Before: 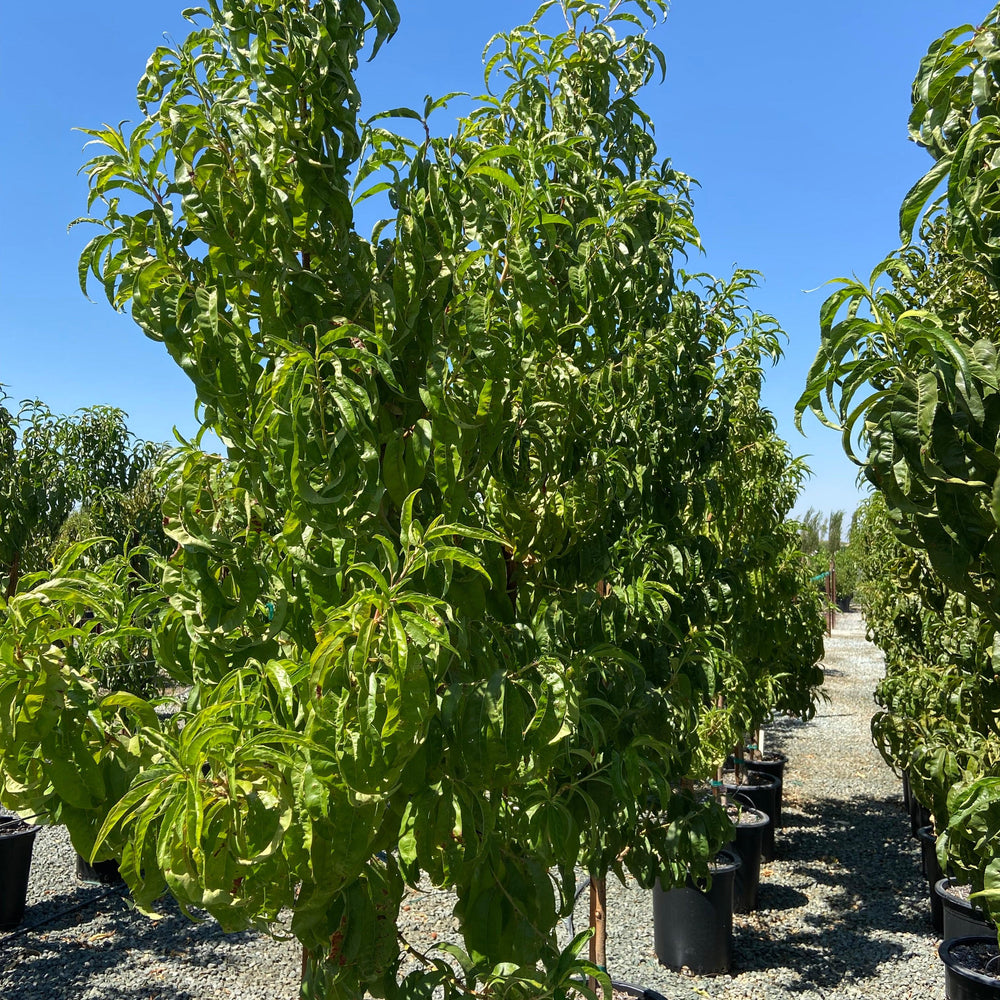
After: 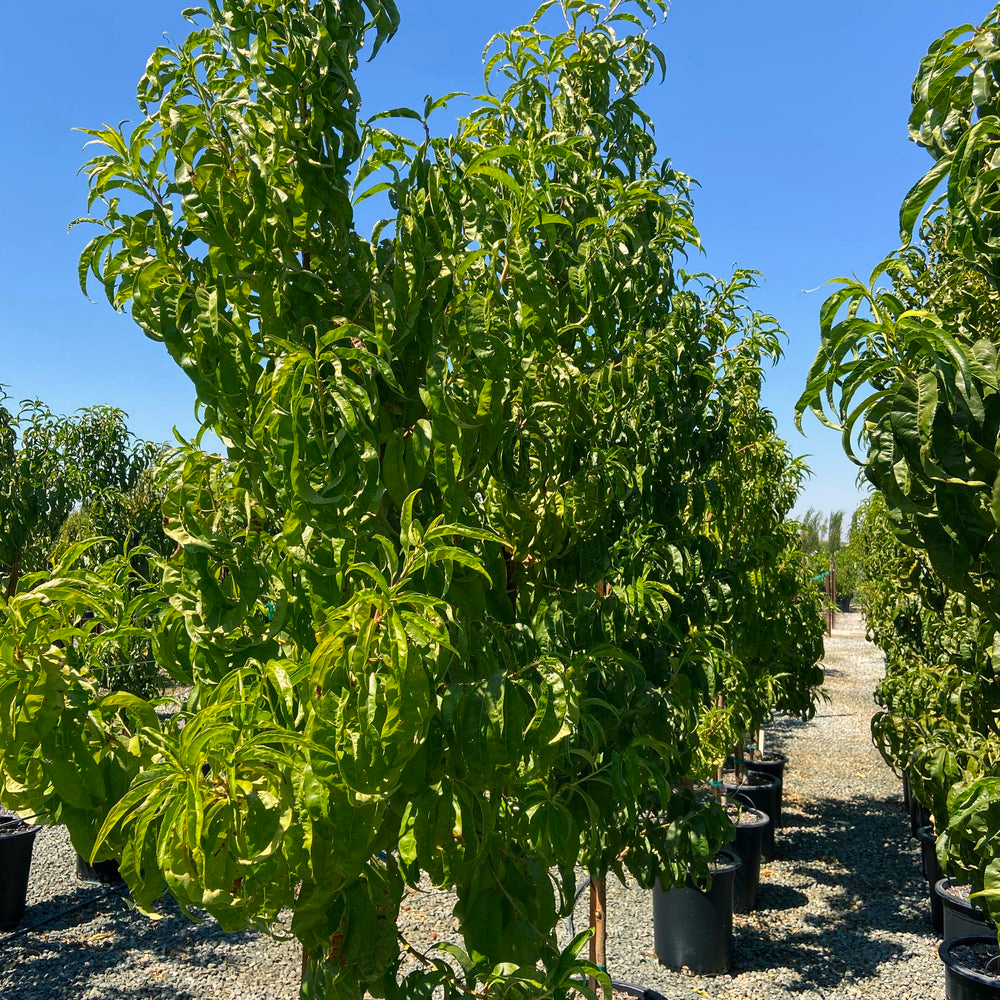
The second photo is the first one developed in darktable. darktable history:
color balance rgb: shadows lift › chroma 2.013%, shadows lift › hue 217.64°, highlights gain › chroma 1.715%, highlights gain › hue 56.09°, linear chroma grading › global chroma -14.545%, perceptual saturation grading › global saturation 25.805%, global vibrance 20%
